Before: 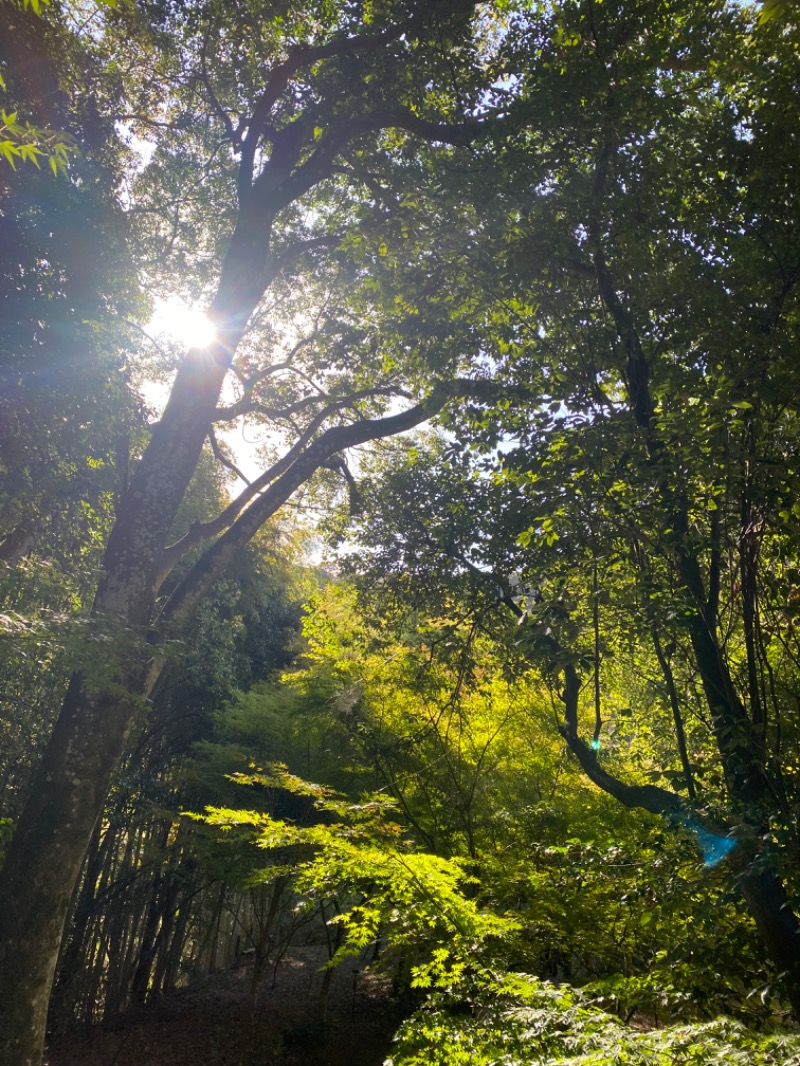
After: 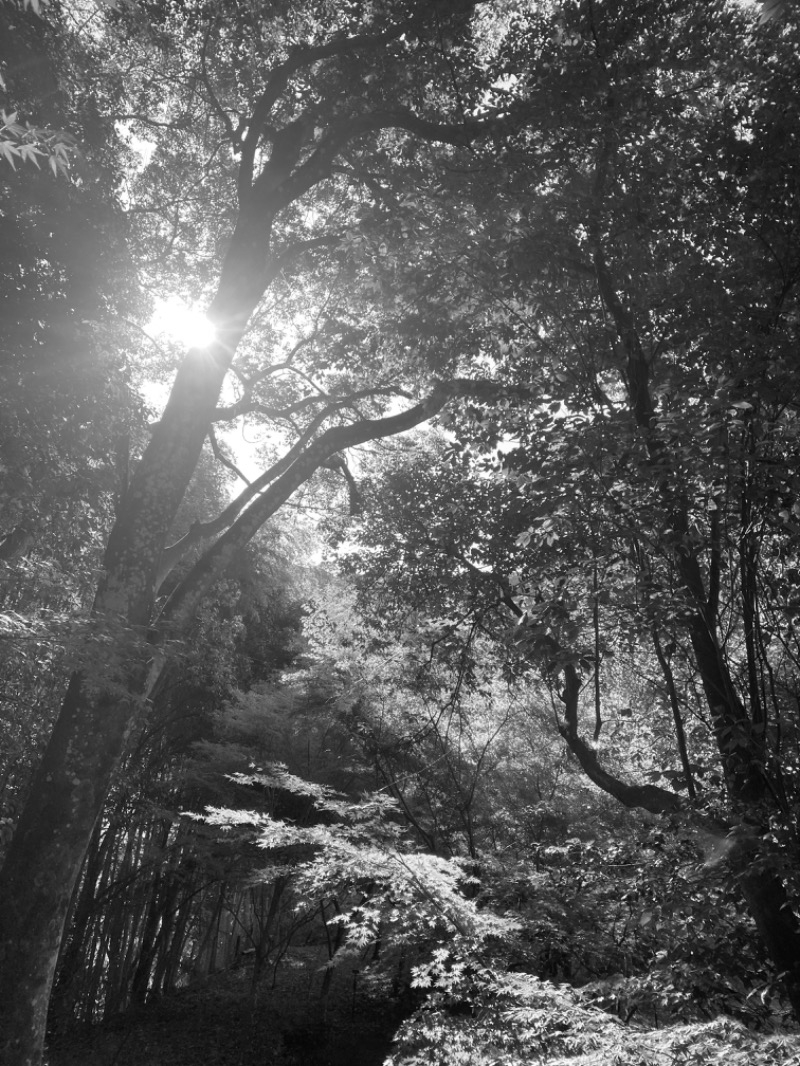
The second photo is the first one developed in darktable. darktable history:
monochrome: on, module defaults
bloom: size 15%, threshold 97%, strength 7%
